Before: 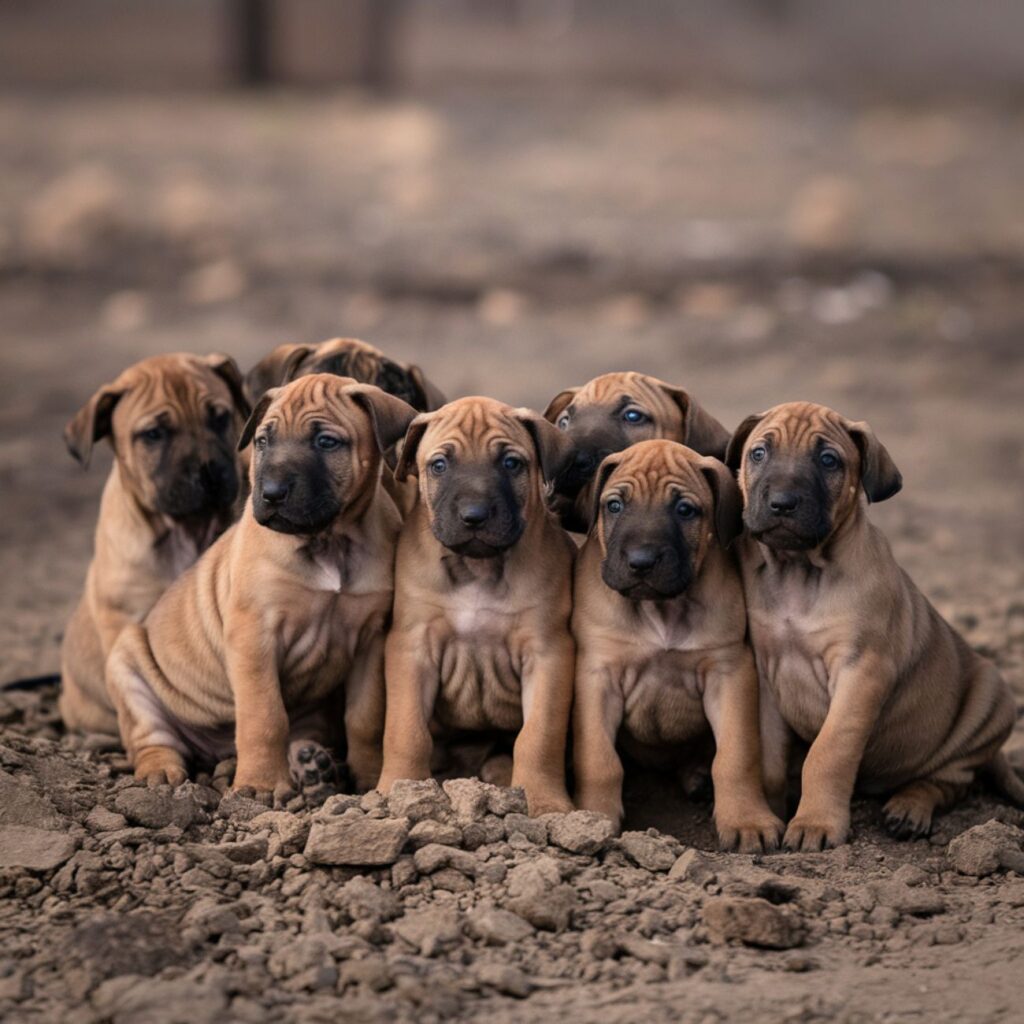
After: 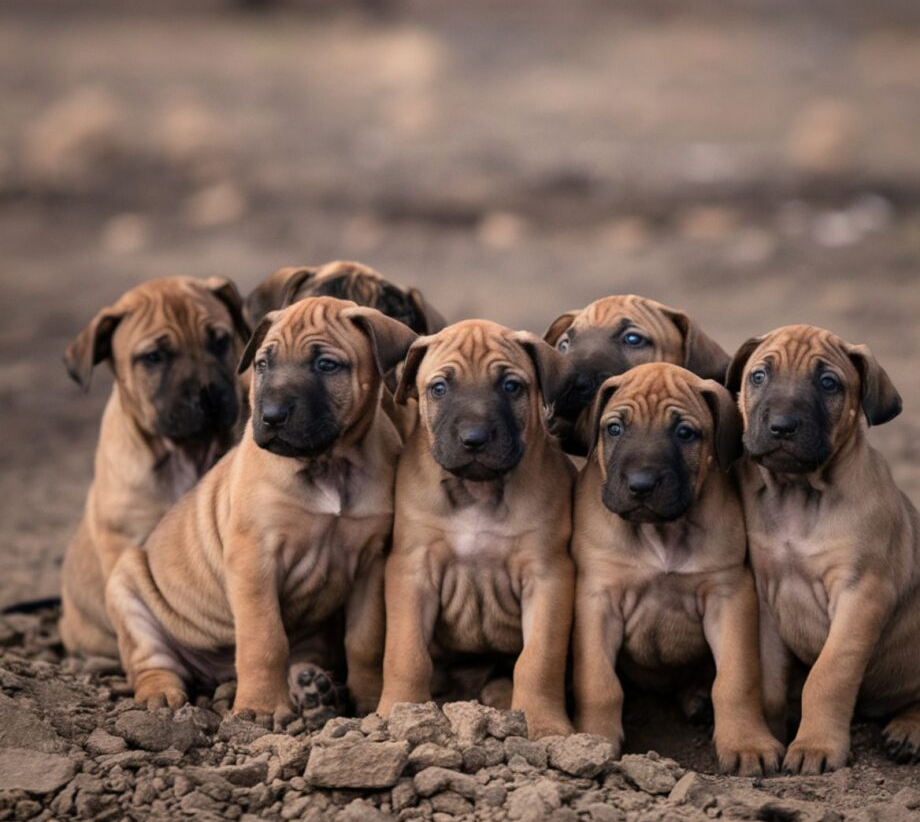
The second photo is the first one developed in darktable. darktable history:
crop: top 7.53%, right 9.852%, bottom 12.099%
